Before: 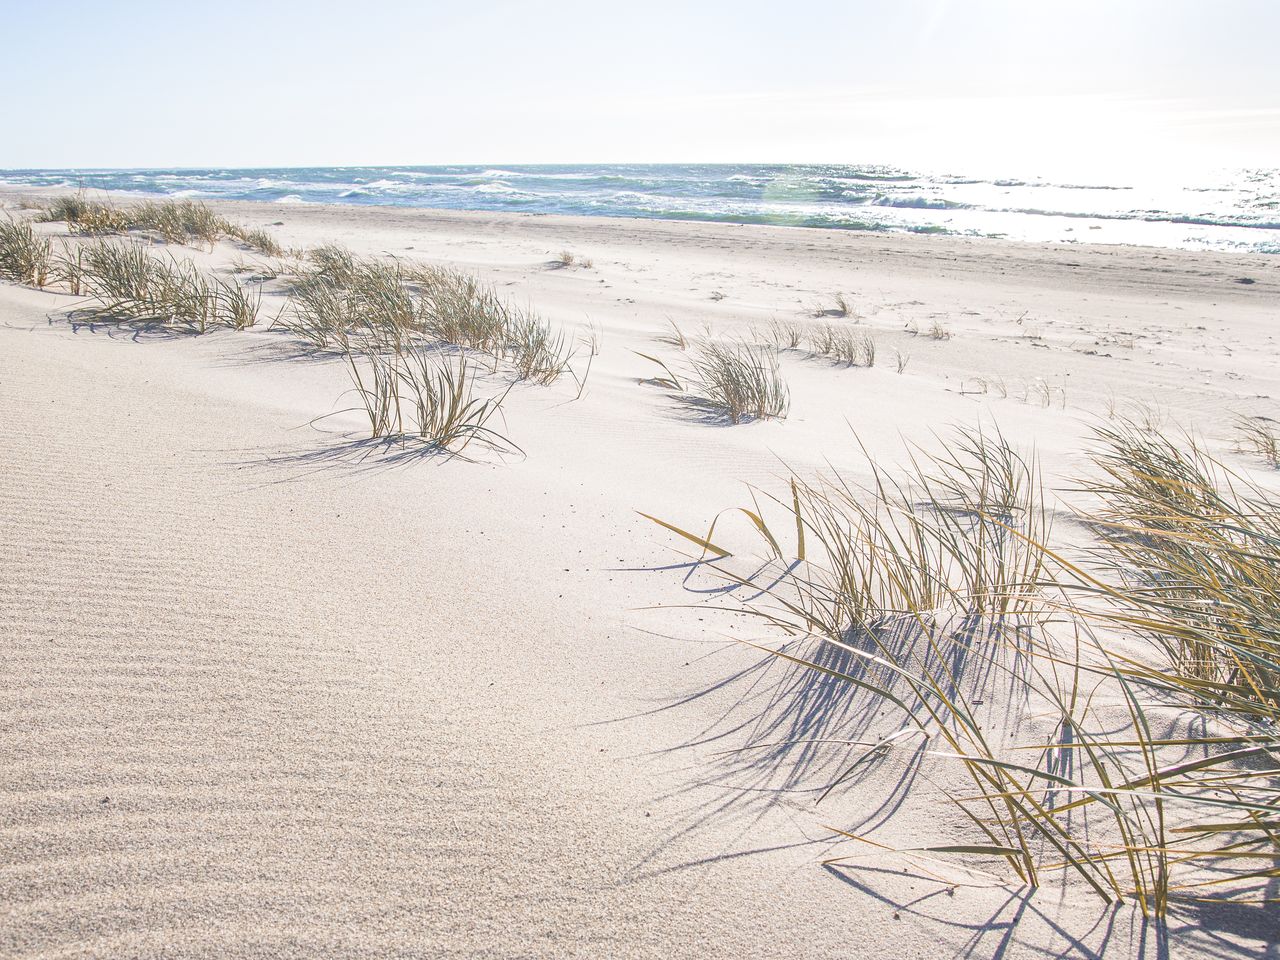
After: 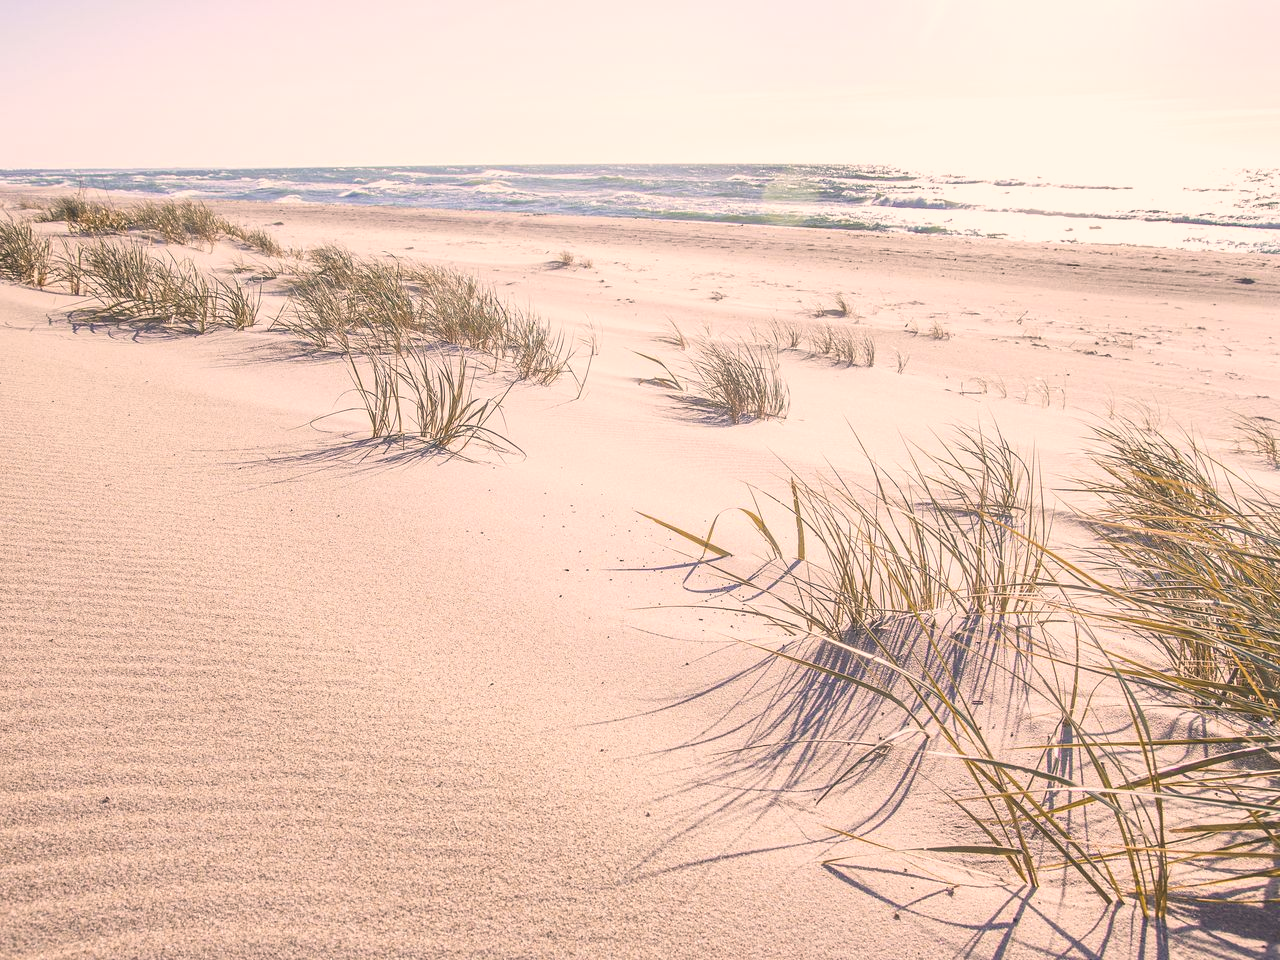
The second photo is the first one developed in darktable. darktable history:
color correction: highlights a* 12.08, highlights b* 12.24
